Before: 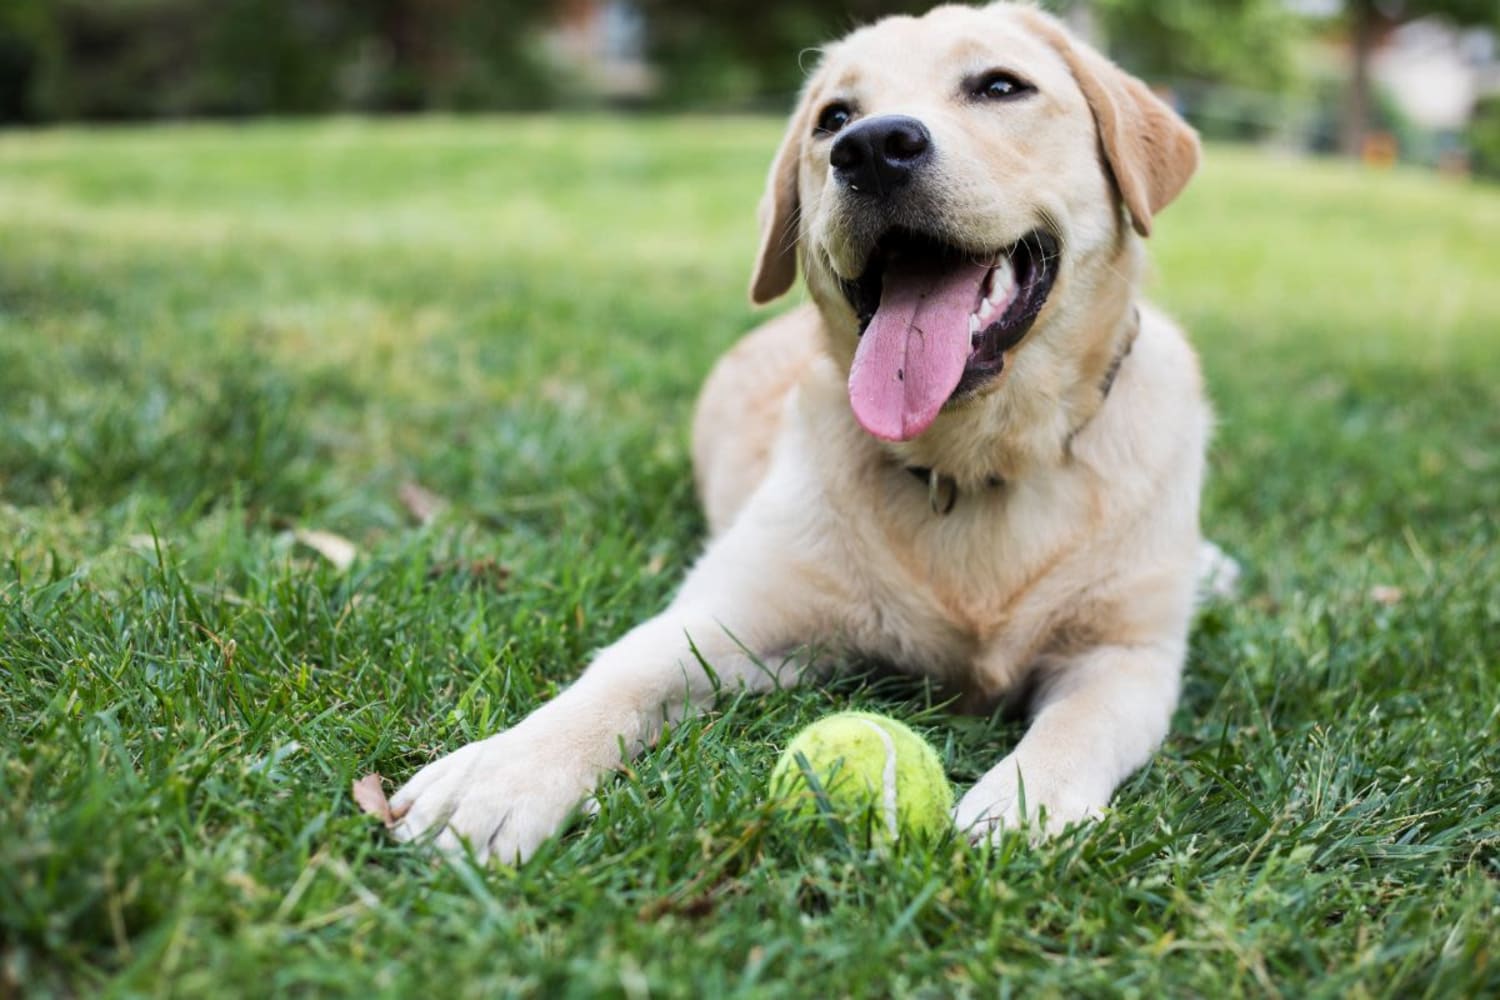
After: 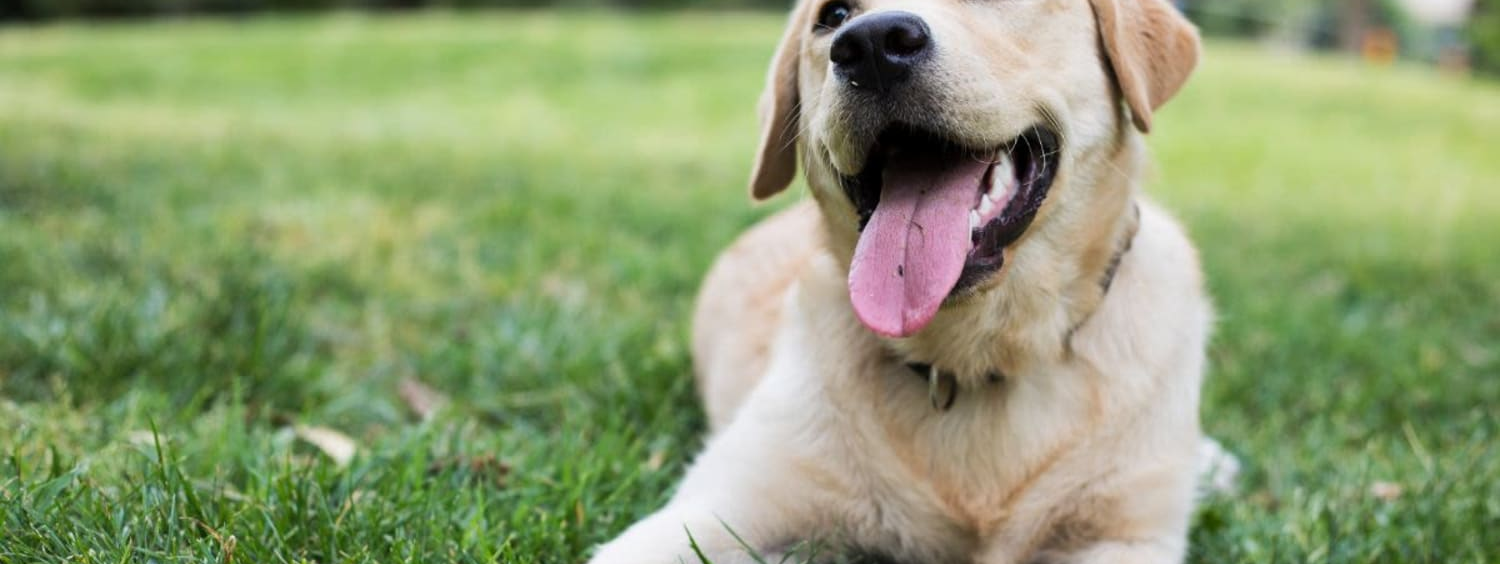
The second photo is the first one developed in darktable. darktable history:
crop and rotate: top 10.478%, bottom 33.053%
